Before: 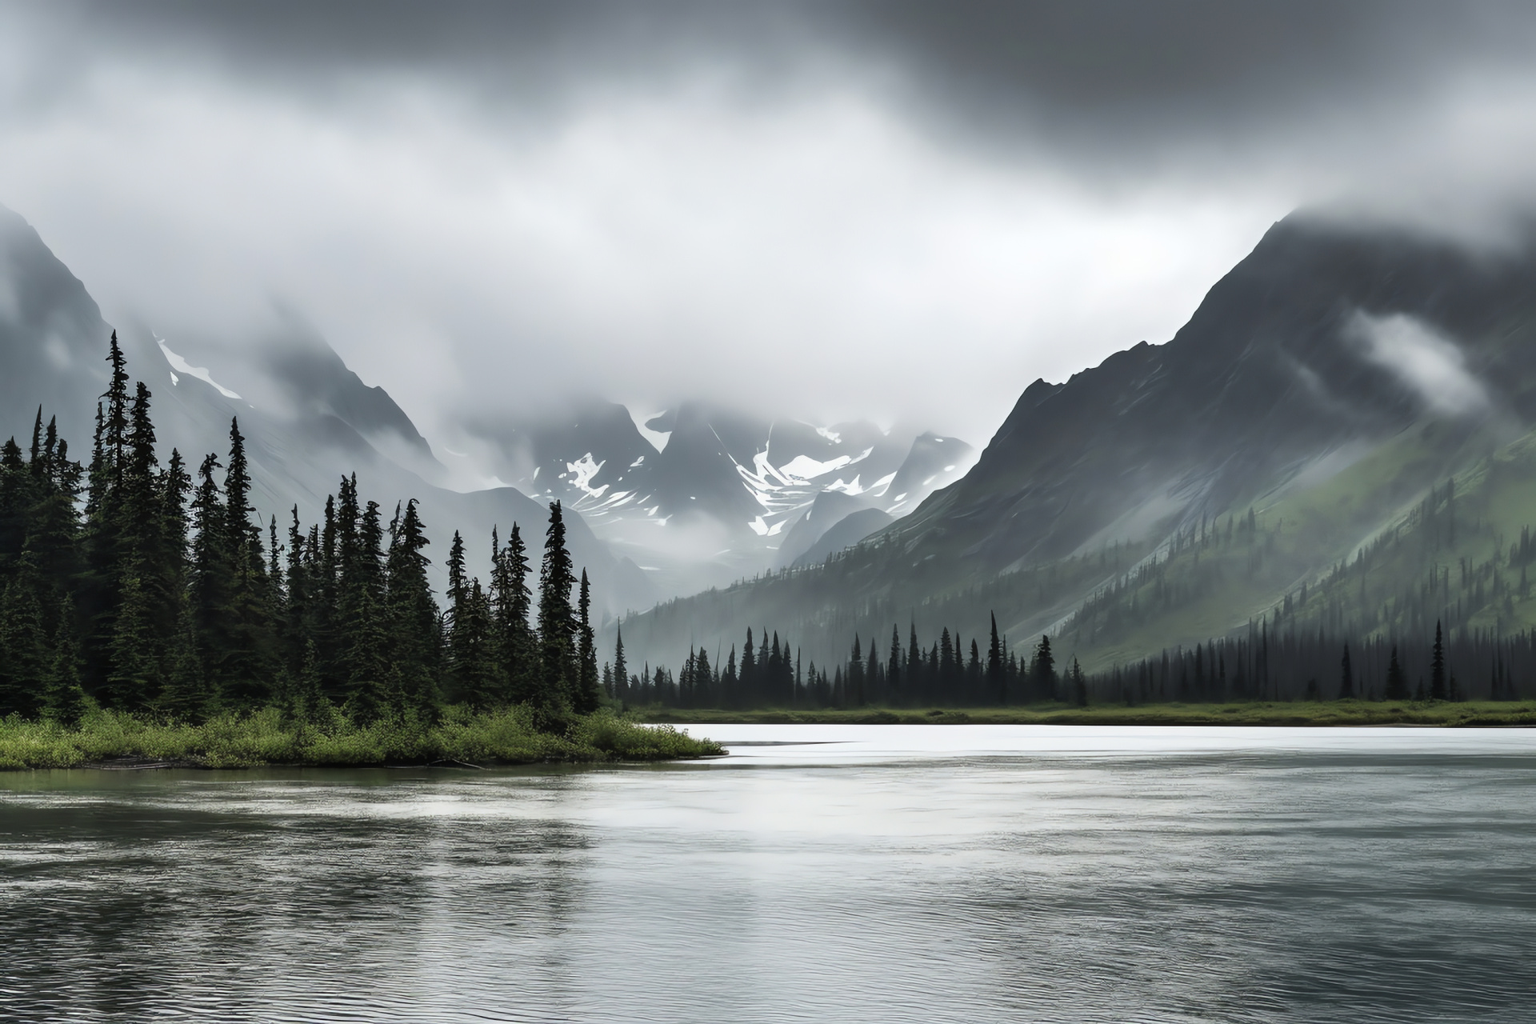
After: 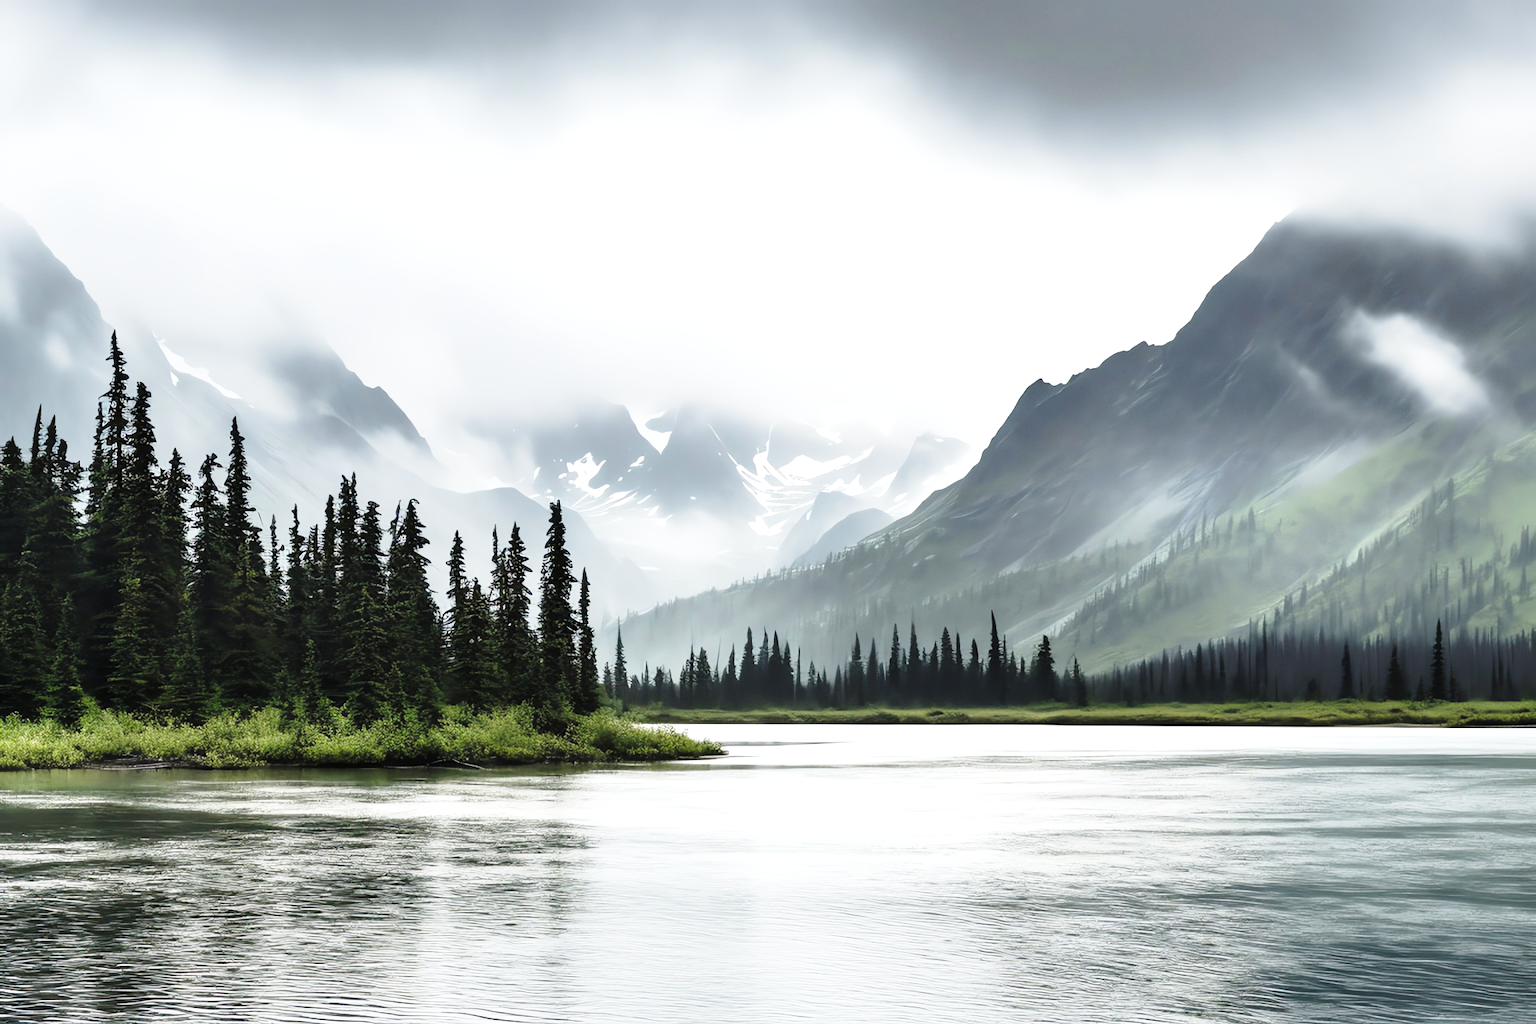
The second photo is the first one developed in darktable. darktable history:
base curve: curves: ch0 [(0, 0) (0.028, 0.03) (0.121, 0.232) (0.46, 0.748) (0.859, 0.968) (1, 1)], preserve colors none
exposure: black level correction 0.001, exposure 0.498 EV, compensate highlight preservation false
